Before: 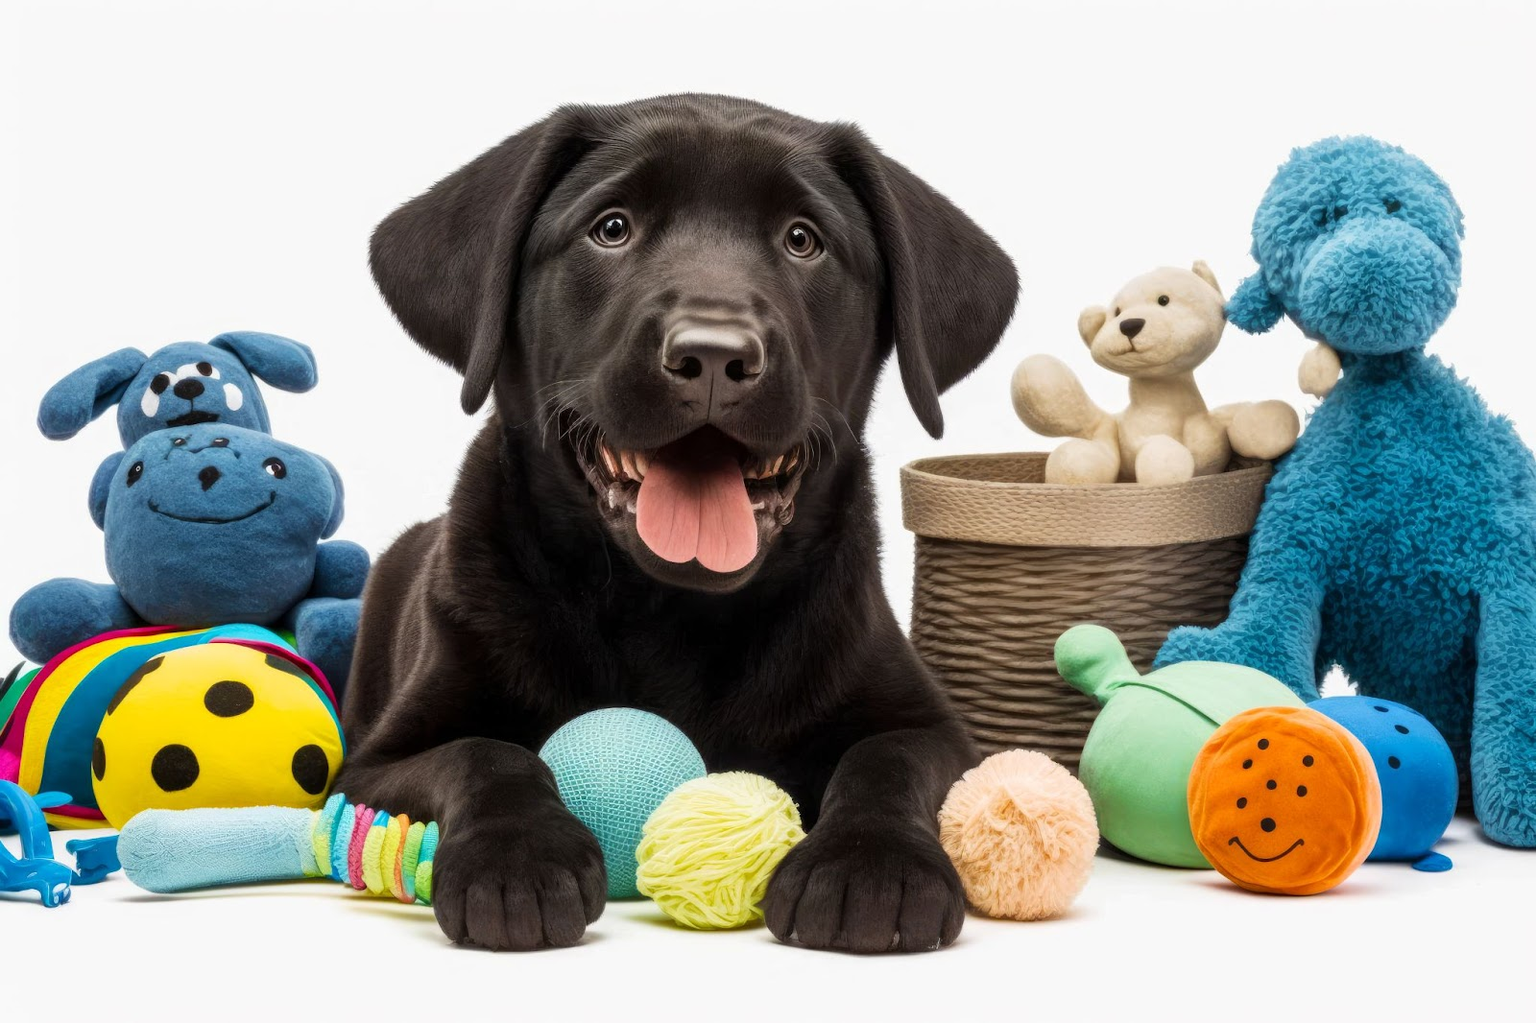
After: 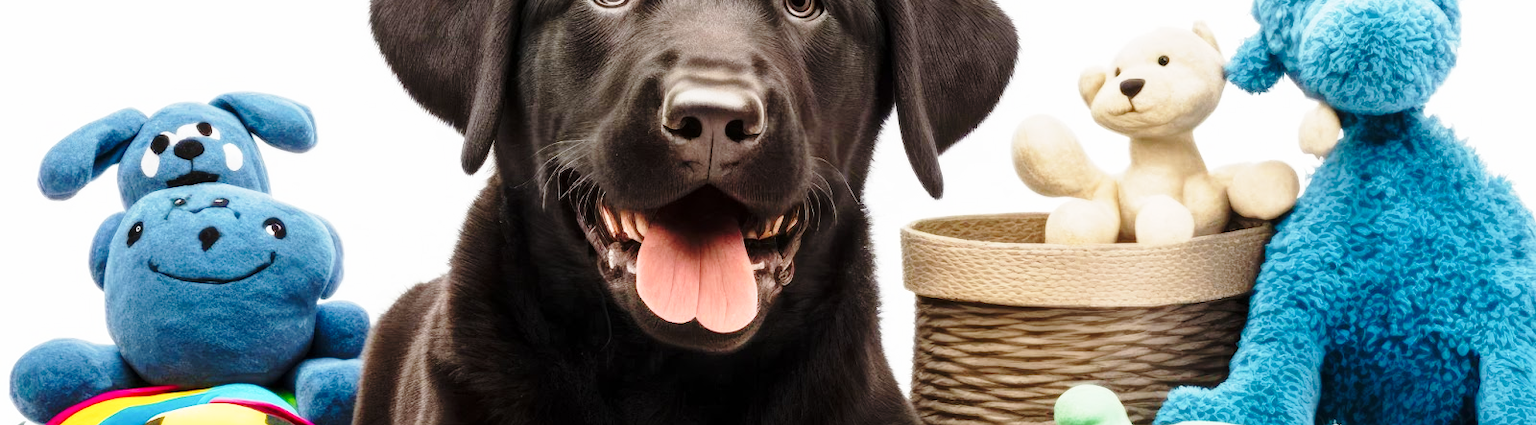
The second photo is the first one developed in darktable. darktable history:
crop and rotate: top 23.487%, bottom 34.894%
base curve: curves: ch0 [(0, 0) (0.028, 0.03) (0.121, 0.232) (0.46, 0.748) (0.859, 0.968) (1, 1)], preserve colors none
